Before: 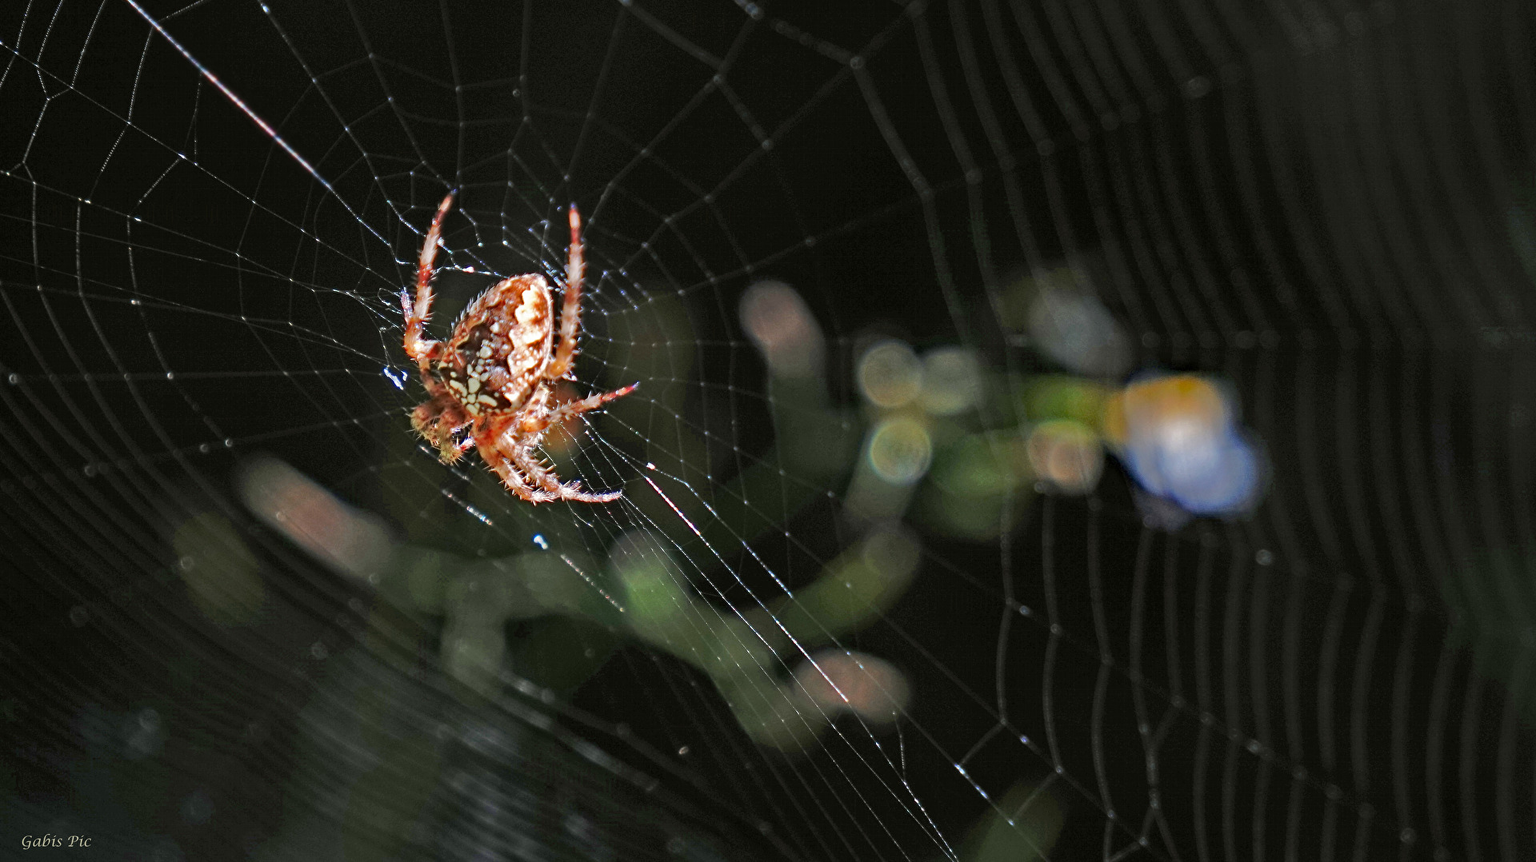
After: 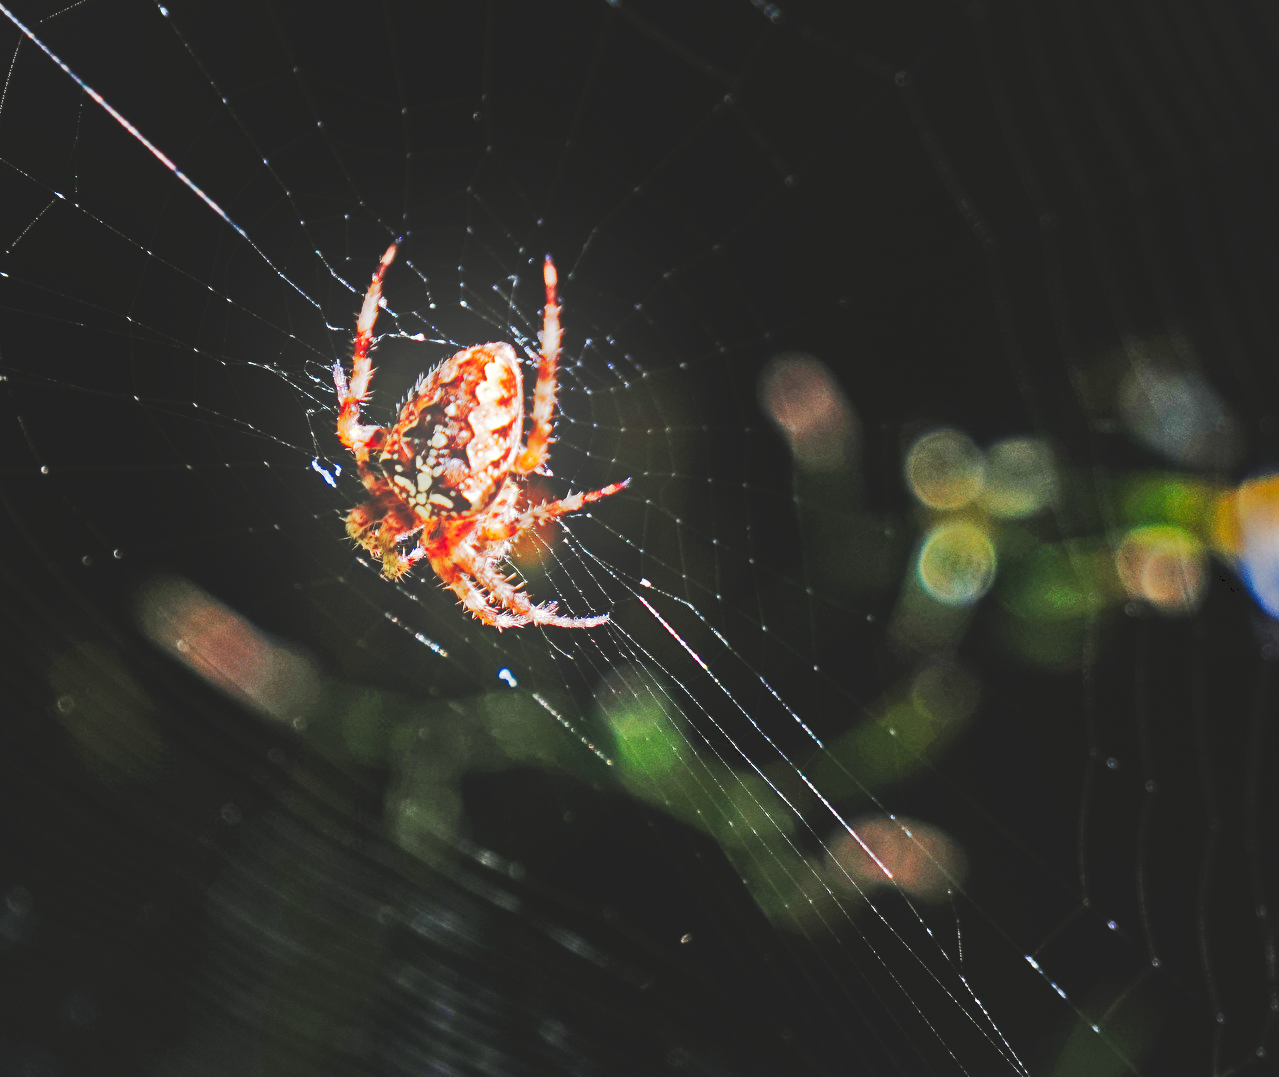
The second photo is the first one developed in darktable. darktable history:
crop and rotate: left 8.786%, right 24.548%
tone curve: curves: ch0 [(0, 0) (0.003, 0.13) (0.011, 0.13) (0.025, 0.134) (0.044, 0.136) (0.069, 0.139) (0.1, 0.144) (0.136, 0.151) (0.177, 0.171) (0.224, 0.2) (0.277, 0.247) (0.335, 0.318) (0.399, 0.412) (0.468, 0.536) (0.543, 0.659) (0.623, 0.746) (0.709, 0.812) (0.801, 0.871) (0.898, 0.915) (1, 1)], preserve colors none
bloom: on, module defaults
